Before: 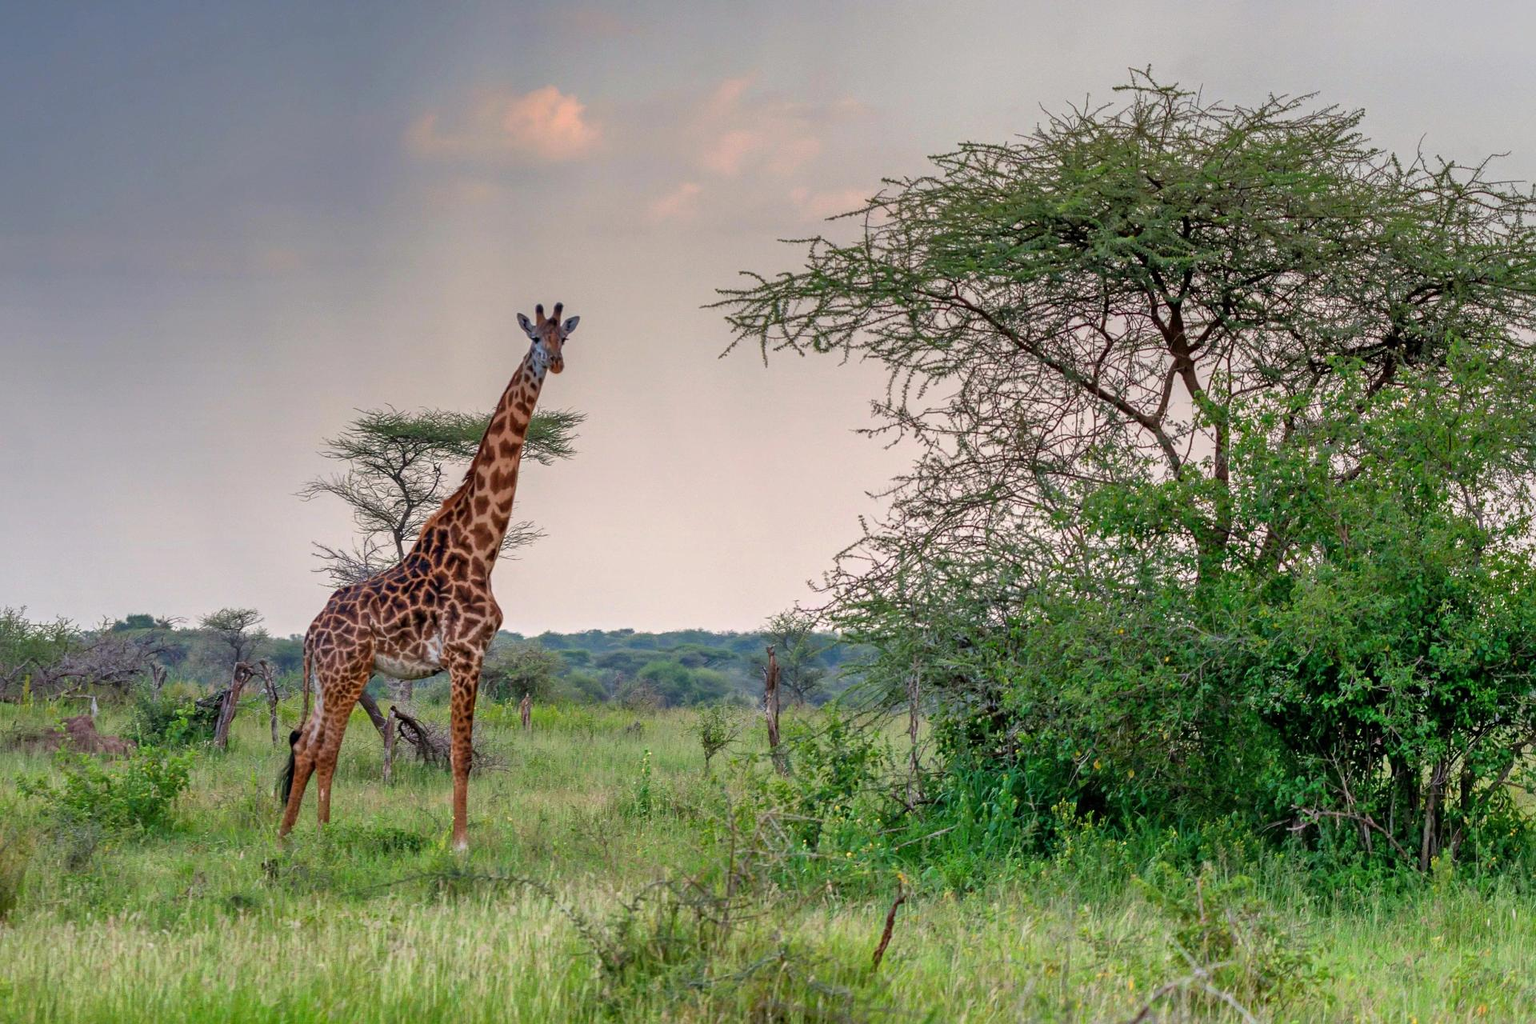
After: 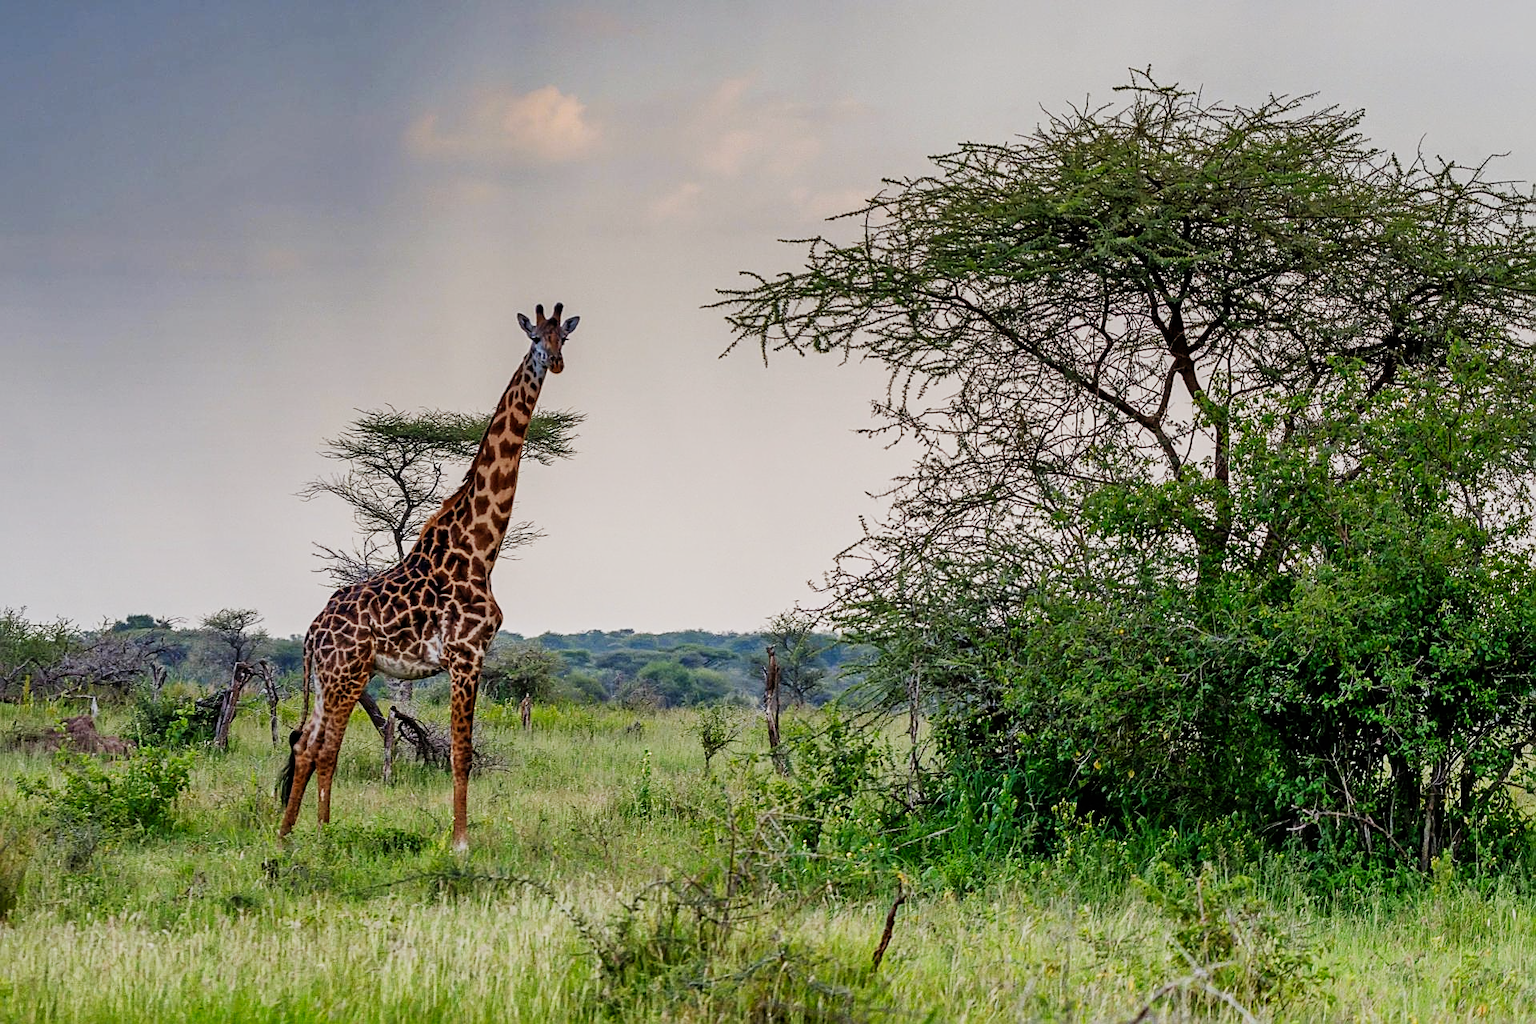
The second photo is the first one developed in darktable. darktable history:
color contrast: green-magenta contrast 0.81
sigmoid: contrast 1.7, skew -0.1, preserve hue 0%, red attenuation 0.1, red rotation 0.035, green attenuation 0.1, green rotation -0.017, blue attenuation 0.15, blue rotation -0.052, base primaries Rec2020
sharpen: on, module defaults
